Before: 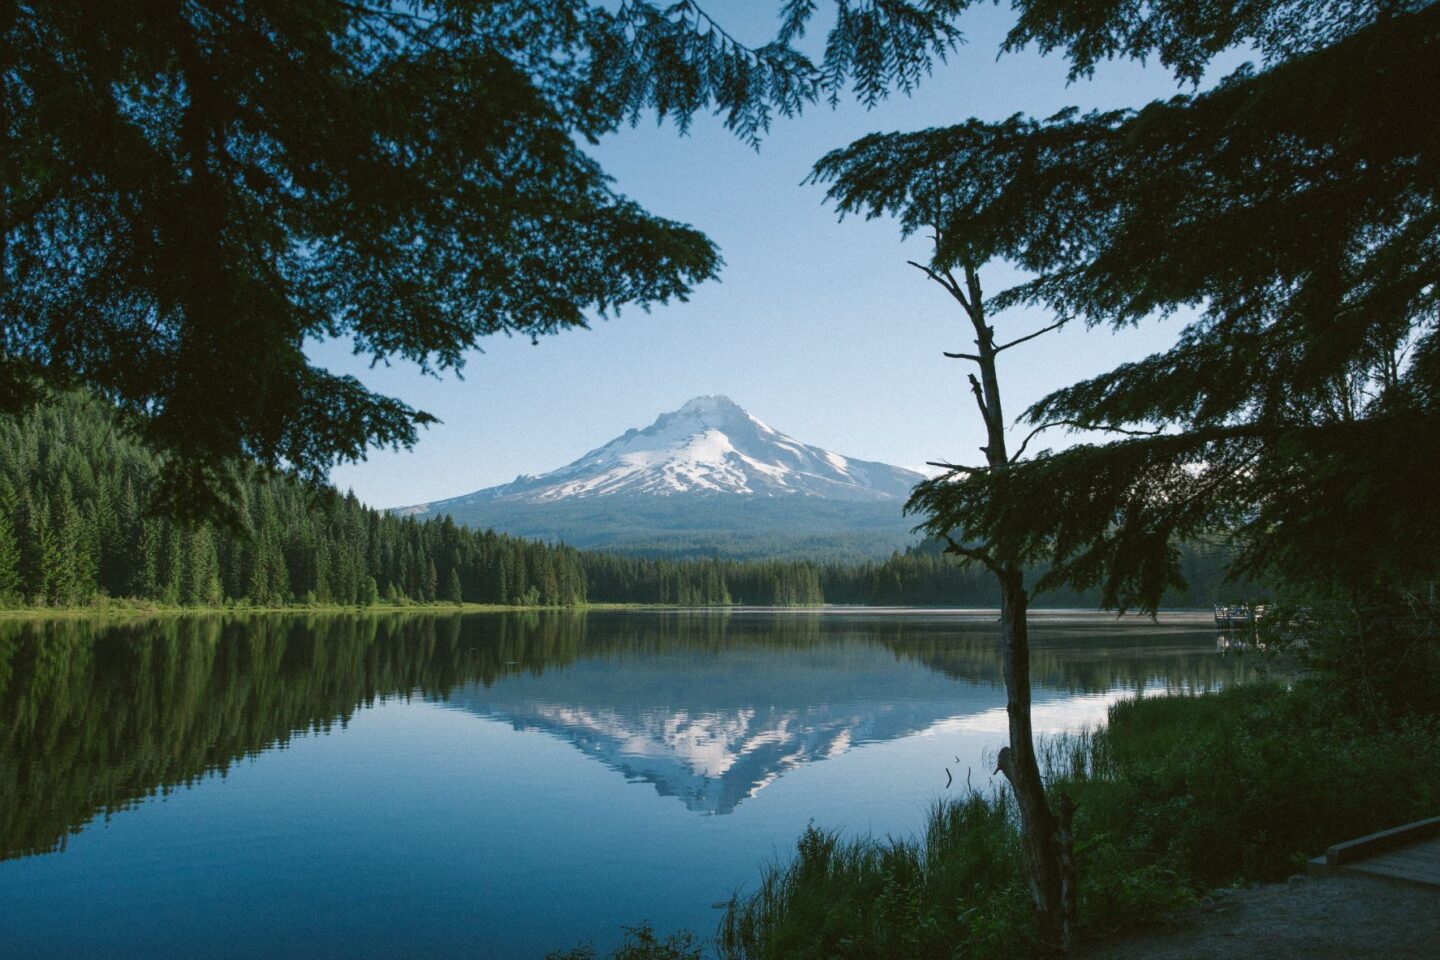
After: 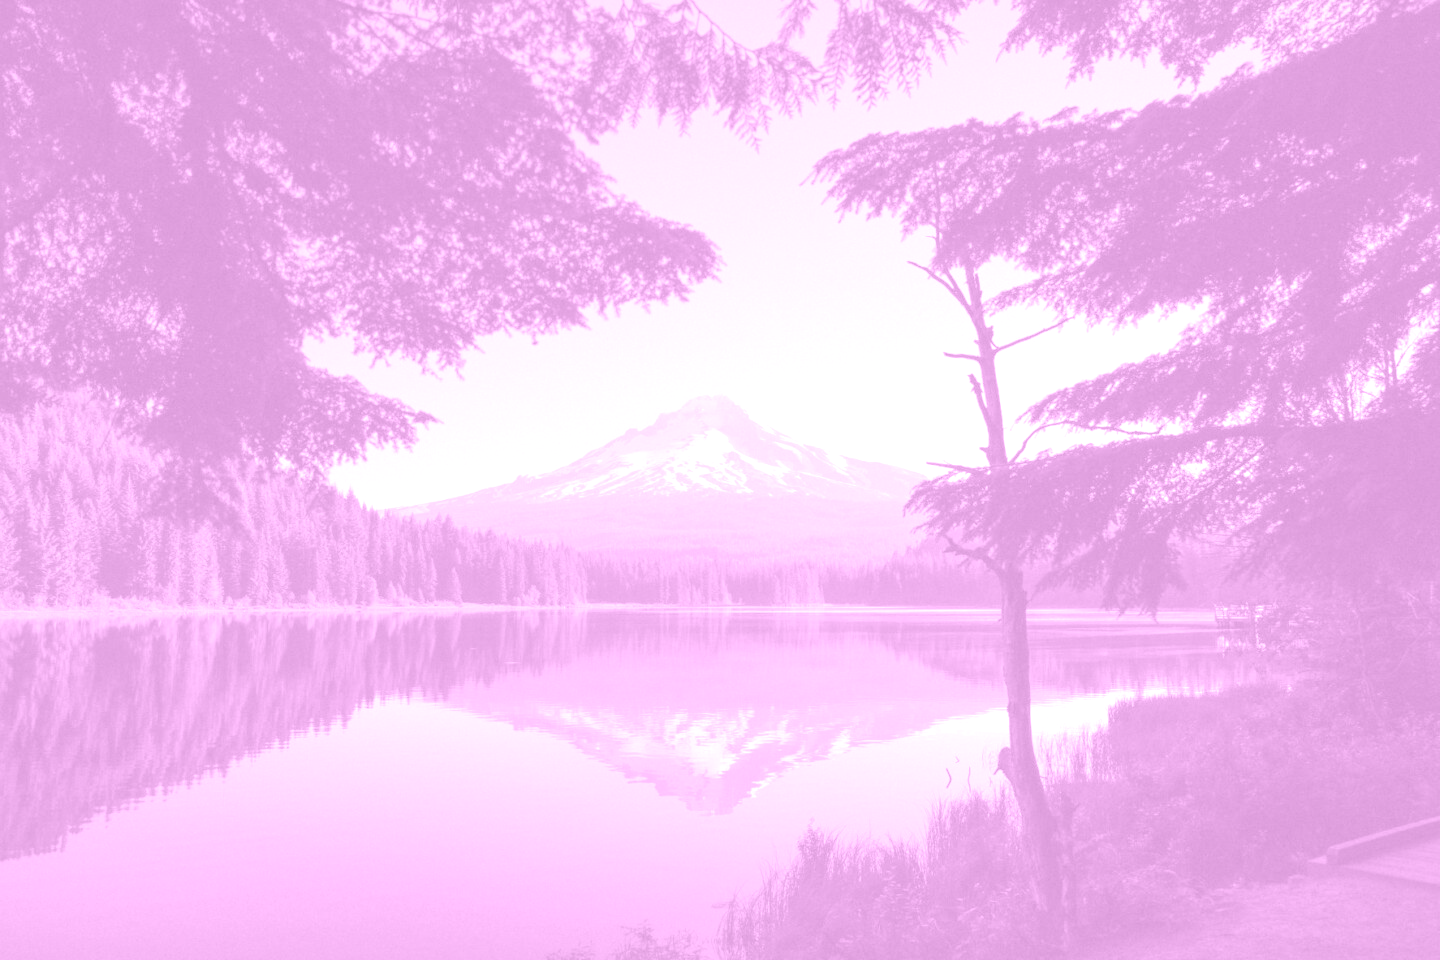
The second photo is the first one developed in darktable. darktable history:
exposure: black level correction 0.001, exposure 1.646 EV, compensate exposure bias true, compensate highlight preservation false
colorize: hue 331.2°, saturation 75%, source mix 30.28%, lightness 70.52%, version 1
